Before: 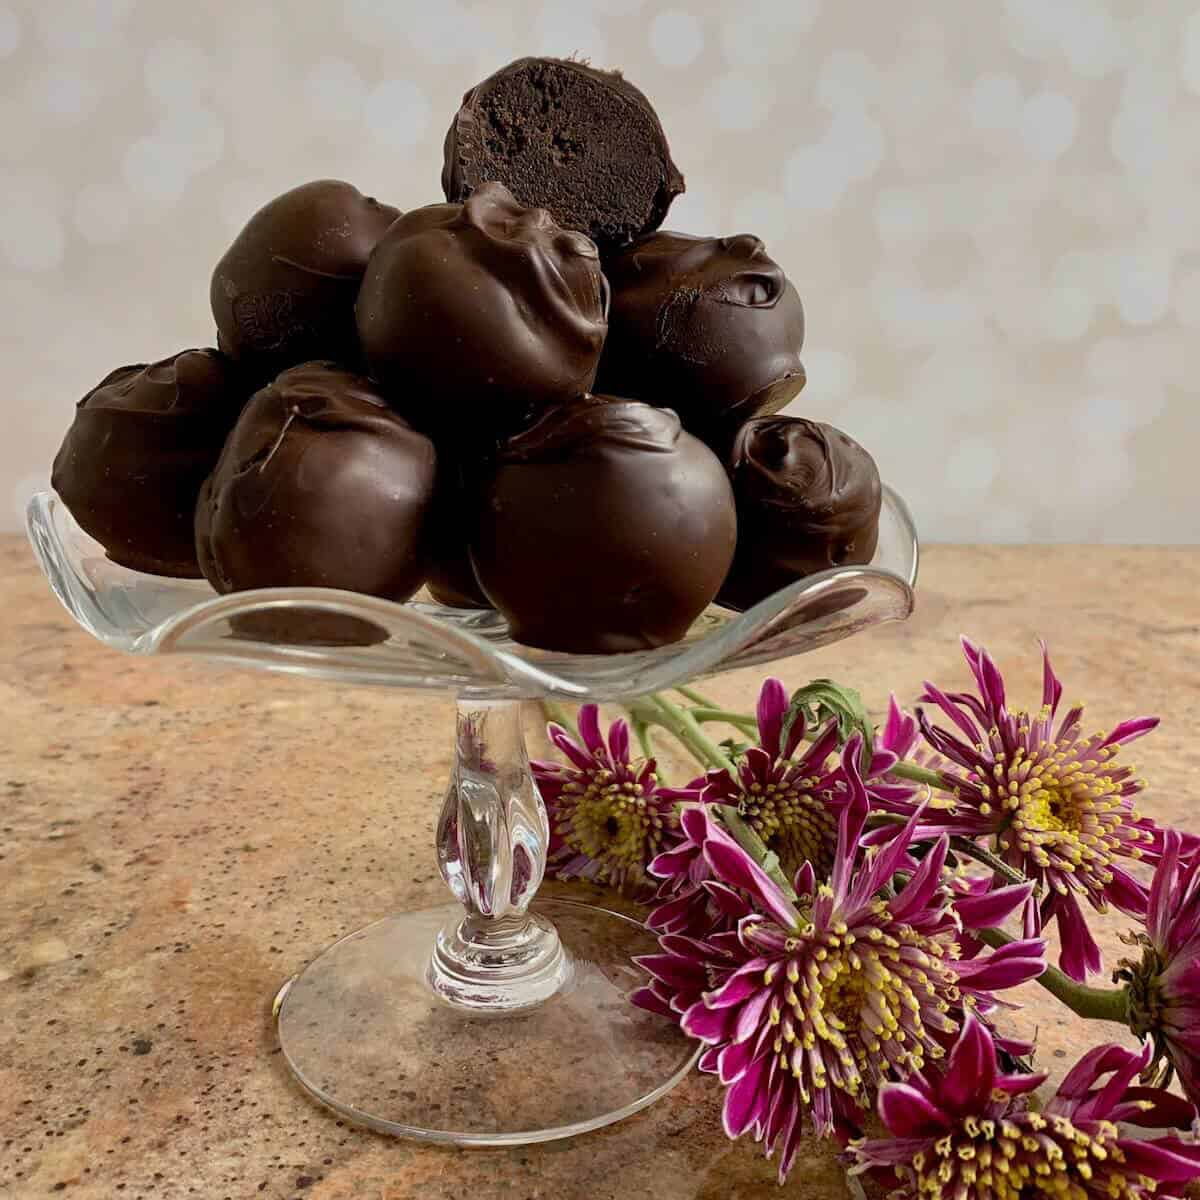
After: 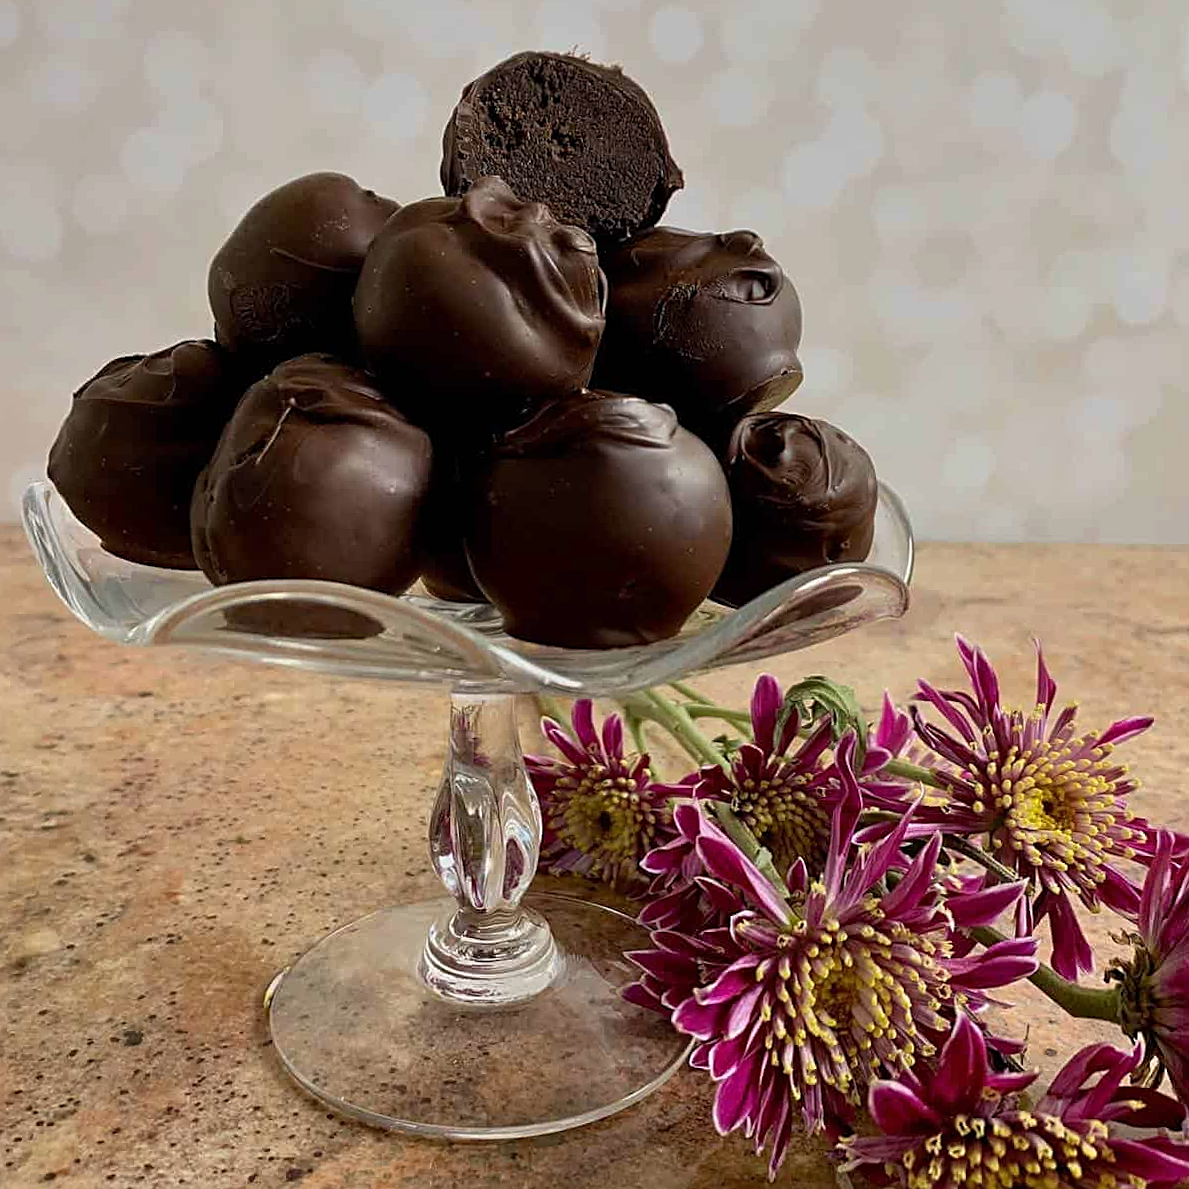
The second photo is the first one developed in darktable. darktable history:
crop and rotate: angle -0.5°
base curve: curves: ch0 [(0, 0) (0.303, 0.277) (1, 1)]
sharpen: on, module defaults
